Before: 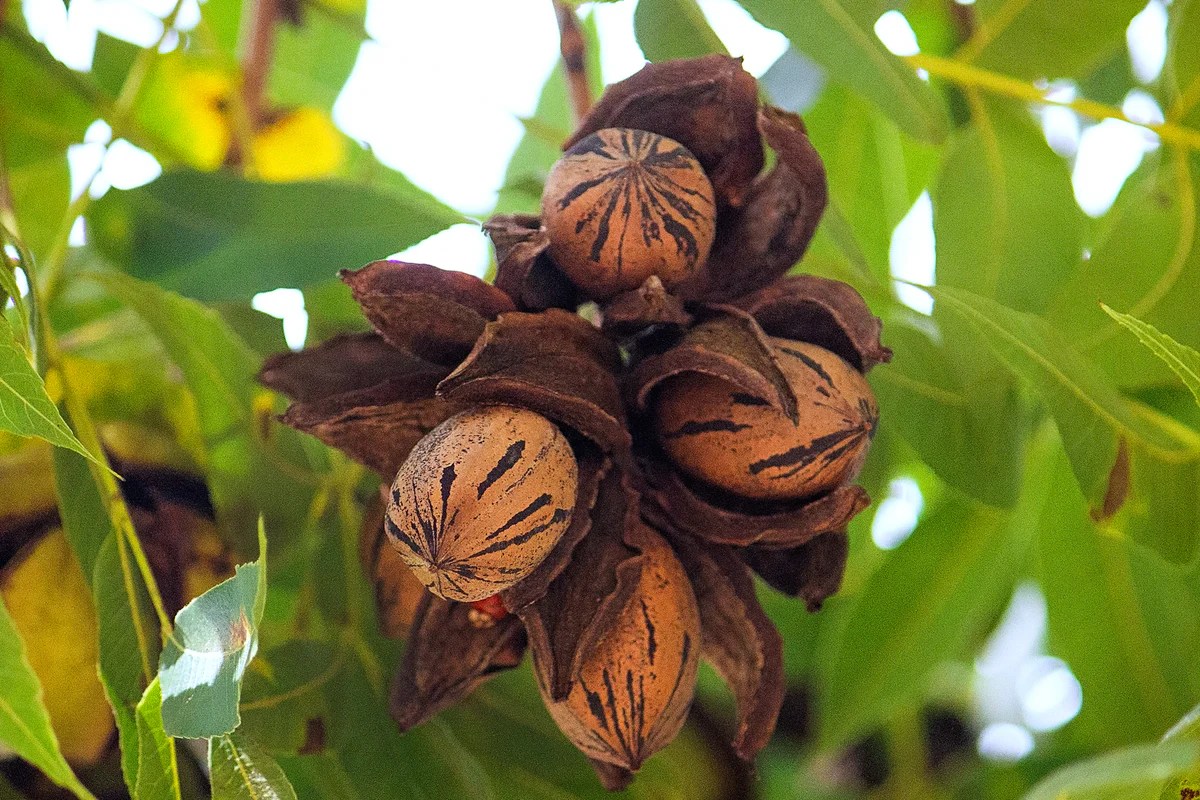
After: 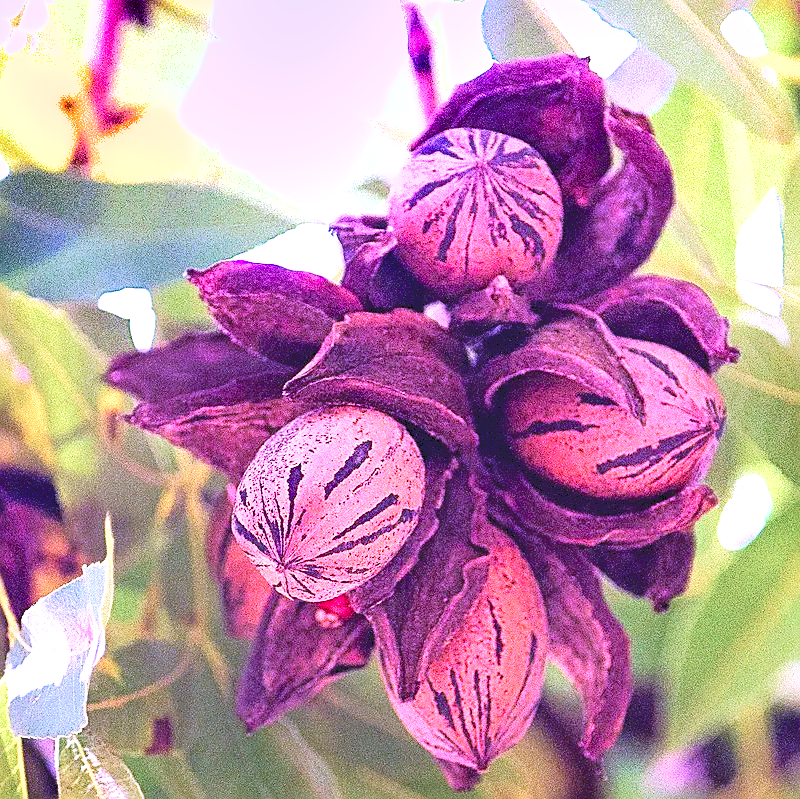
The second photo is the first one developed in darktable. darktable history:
tone curve: curves: ch0 [(0, 0) (0.003, 0.128) (0.011, 0.133) (0.025, 0.133) (0.044, 0.141) (0.069, 0.152) (0.1, 0.169) (0.136, 0.201) (0.177, 0.239) (0.224, 0.294) (0.277, 0.358) (0.335, 0.428) (0.399, 0.488) (0.468, 0.55) (0.543, 0.611) (0.623, 0.678) (0.709, 0.755) (0.801, 0.843) (0.898, 0.91) (1, 1)], color space Lab, independent channels, preserve colors none
shadows and highlights: soften with gaussian
contrast brightness saturation: contrast 0.146, brightness 0.042
crop and rotate: left 12.791%, right 20.532%
color balance rgb: shadows fall-off 298.96%, white fulcrum 1.99 EV, highlights fall-off 299.707%, perceptual saturation grading › global saturation 20%, perceptual saturation grading › highlights -25.847%, perceptual saturation grading › shadows 25.568%, mask middle-gray fulcrum 99.701%, contrast gray fulcrum 38.306%
color calibration: illuminant custom, x 0.38, y 0.481, temperature 4454.59 K, clip negative RGB from gamut false
sharpen: amount 0.495
exposure: black level correction 0, exposure 1.47 EV, compensate highlight preservation false
